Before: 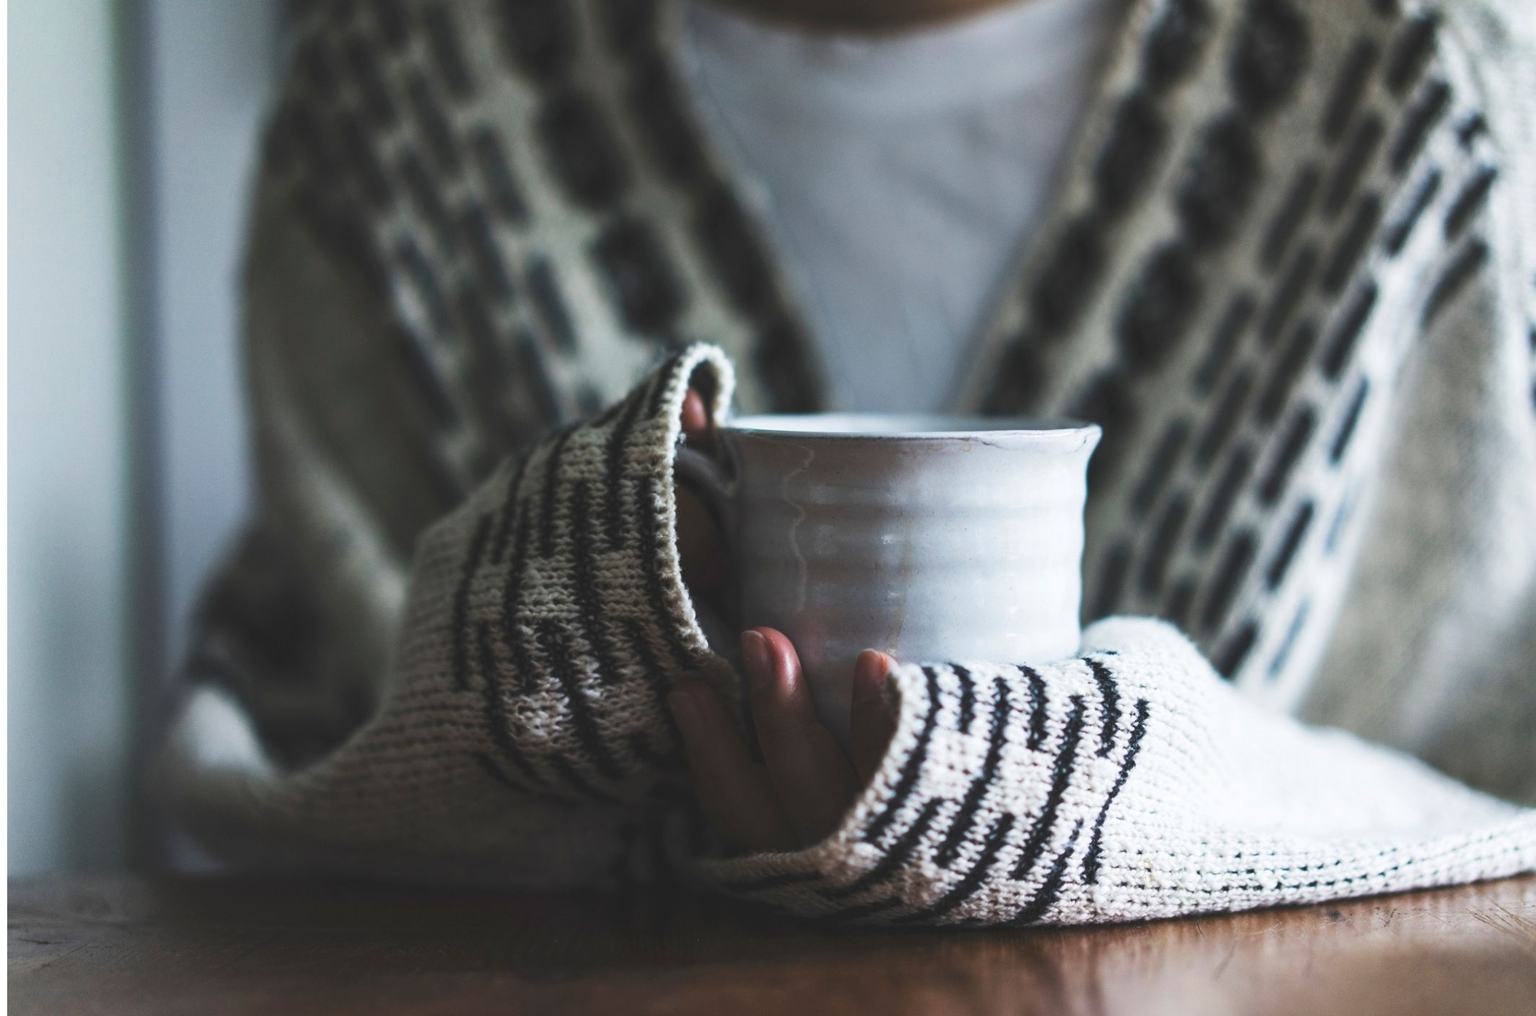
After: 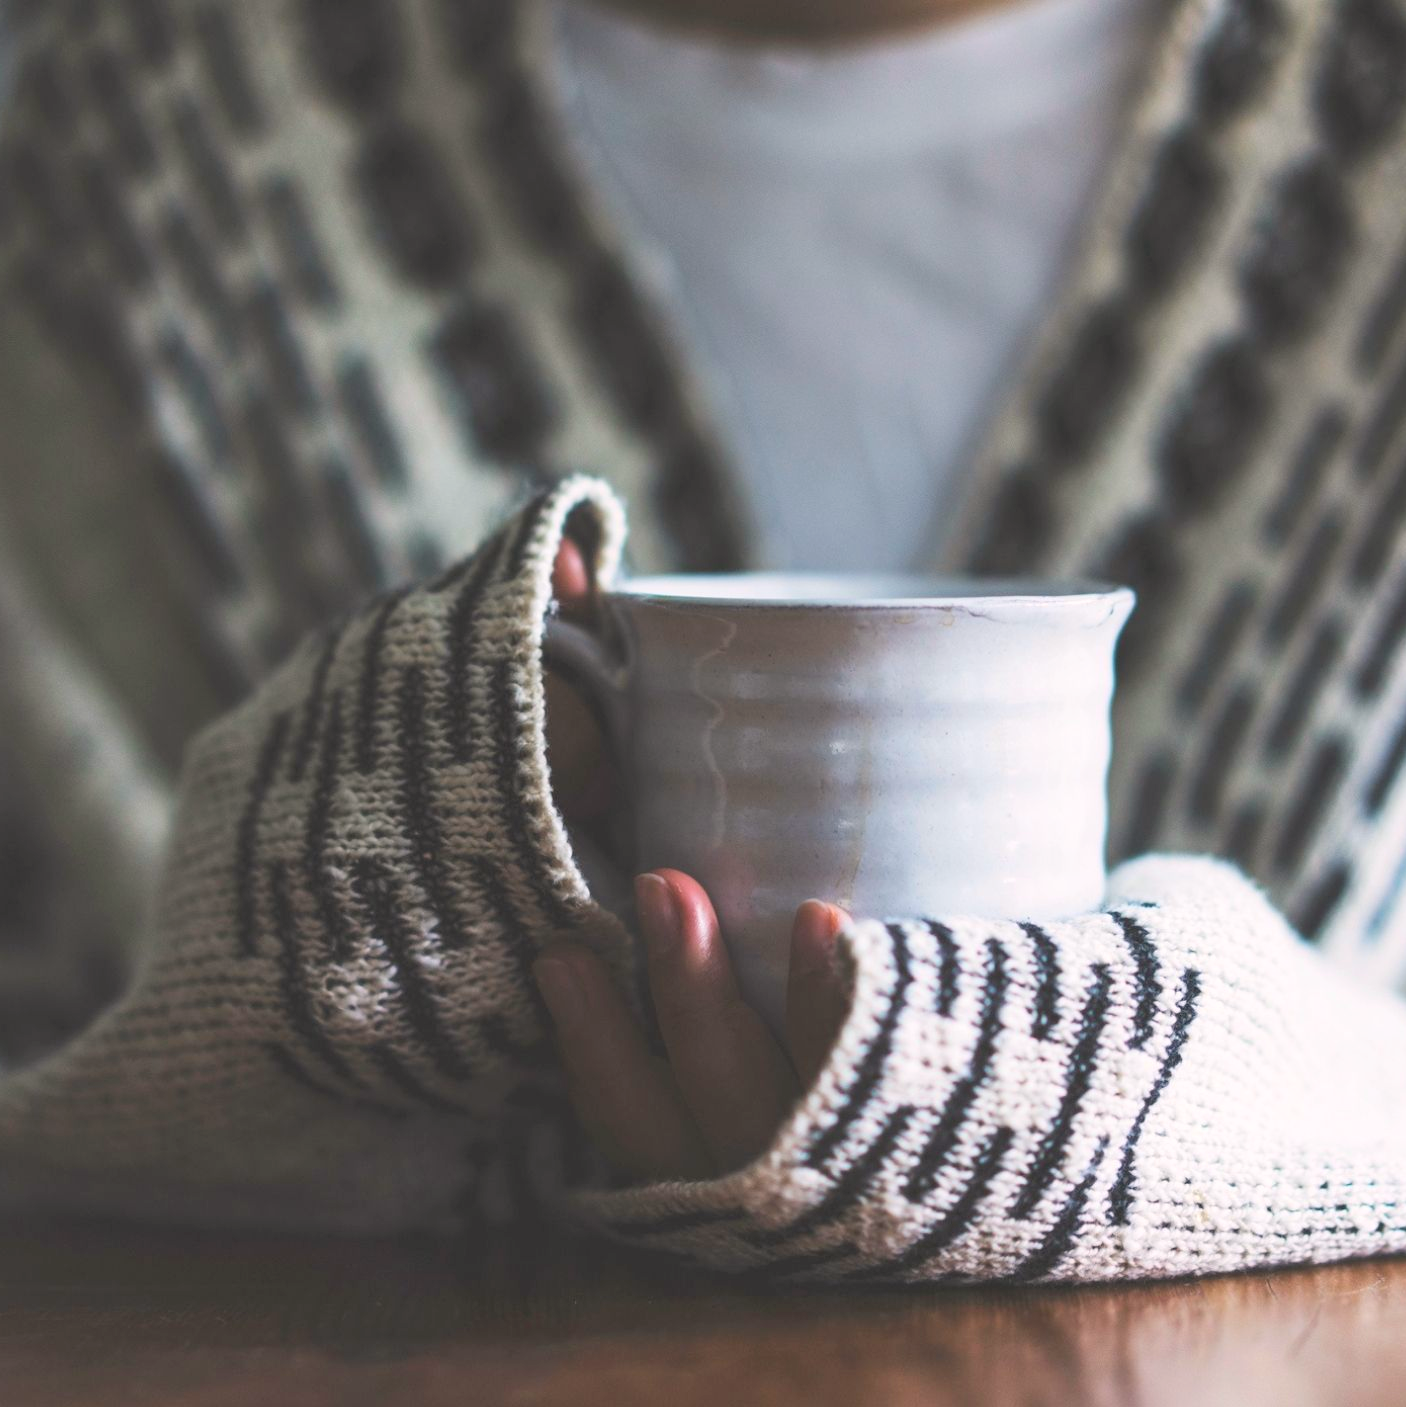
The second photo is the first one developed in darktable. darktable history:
contrast brightness saturation: brightness 0.15
crop and rotate: left 18.442%, right 15.508%
color correction: highlights a* 3.22, highlights b* 1.93, saturation 1.19
